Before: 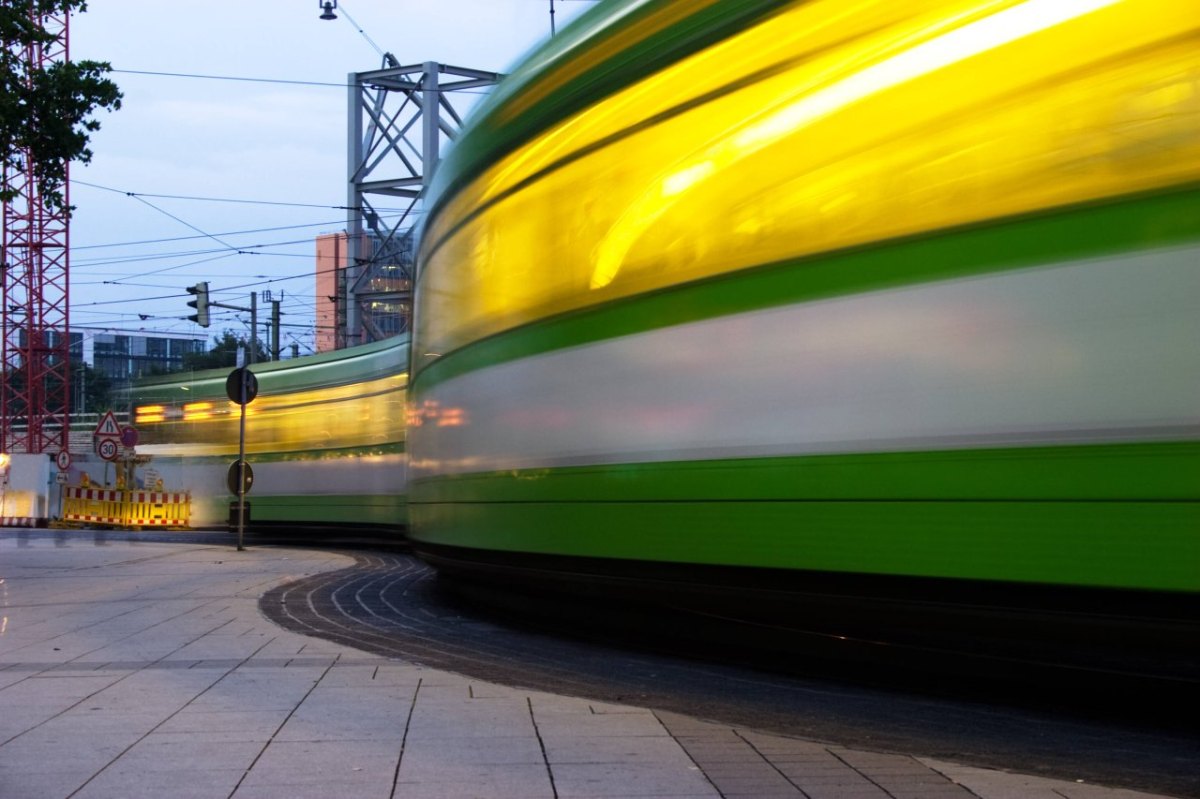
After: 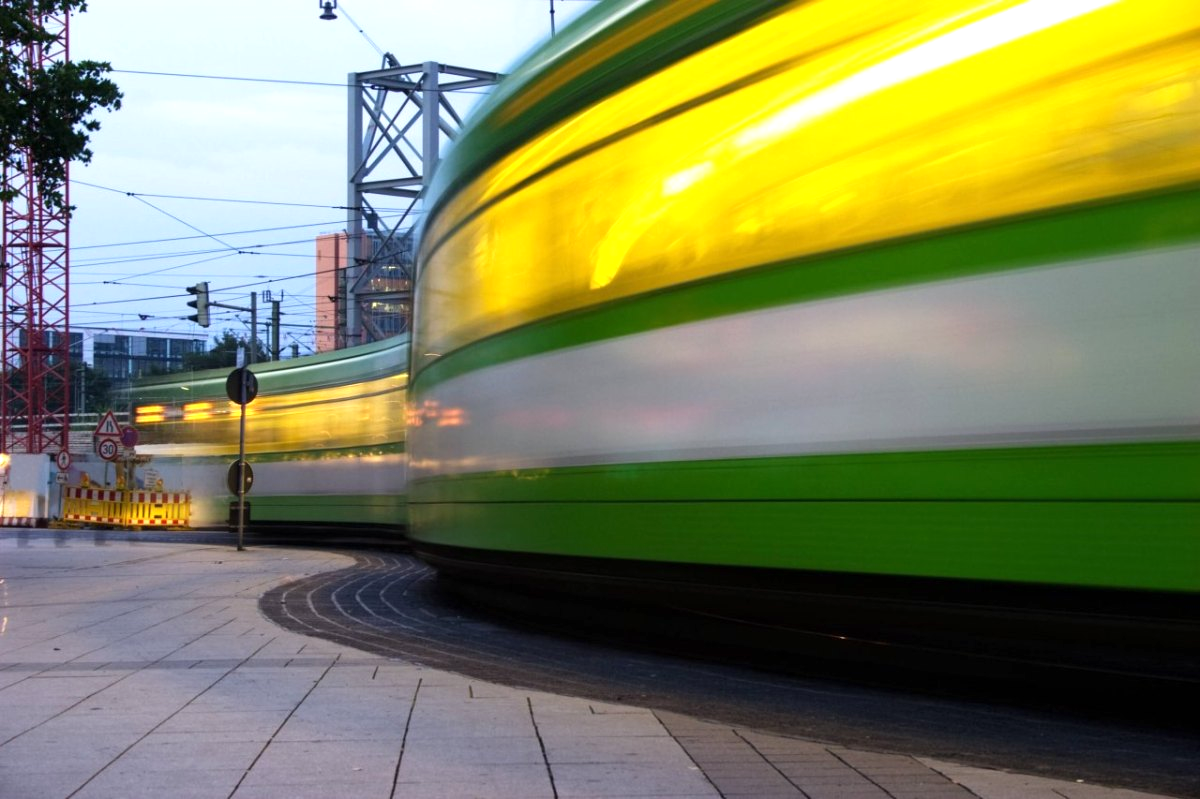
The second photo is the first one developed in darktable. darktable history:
exposure: exposure 0.296 EV, compensate exposure bias true, compensate highlight preservation false
